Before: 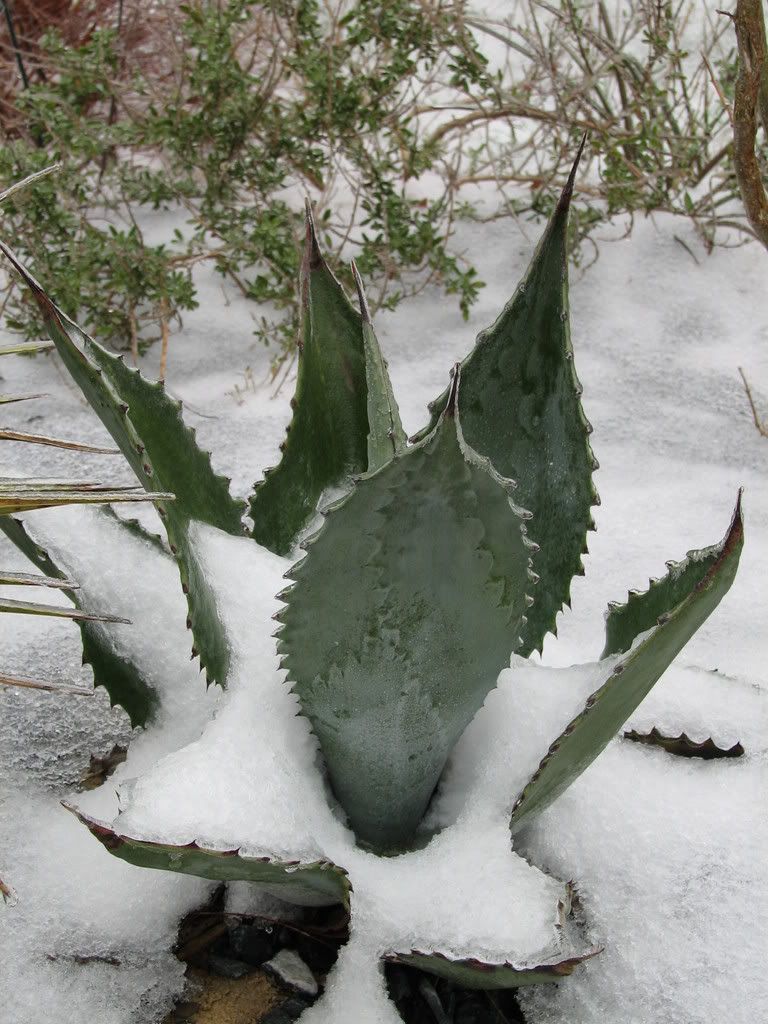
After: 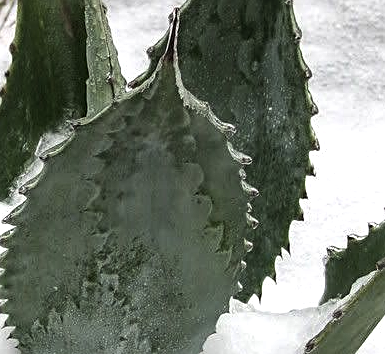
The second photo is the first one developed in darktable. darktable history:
sharpen: on, module defaults
tone equalizer: -8 EV -0.75 EV, -7 EV -0.7 EV, -6 EV -0.6 EV, -5 EV -0.4 EV, -3 EV 0.4 EV, -2 EV 0.6 EV, -1 EV 0.7 EV, +0 EV 0.75 EV, edges refinement/feathering 500, mask exposure compensation -1.57 EV, preserve details no
local contrast: on, module defaults
crop: left 36.607%, top 34.735%, right 13.146%, bottom 30.611%
